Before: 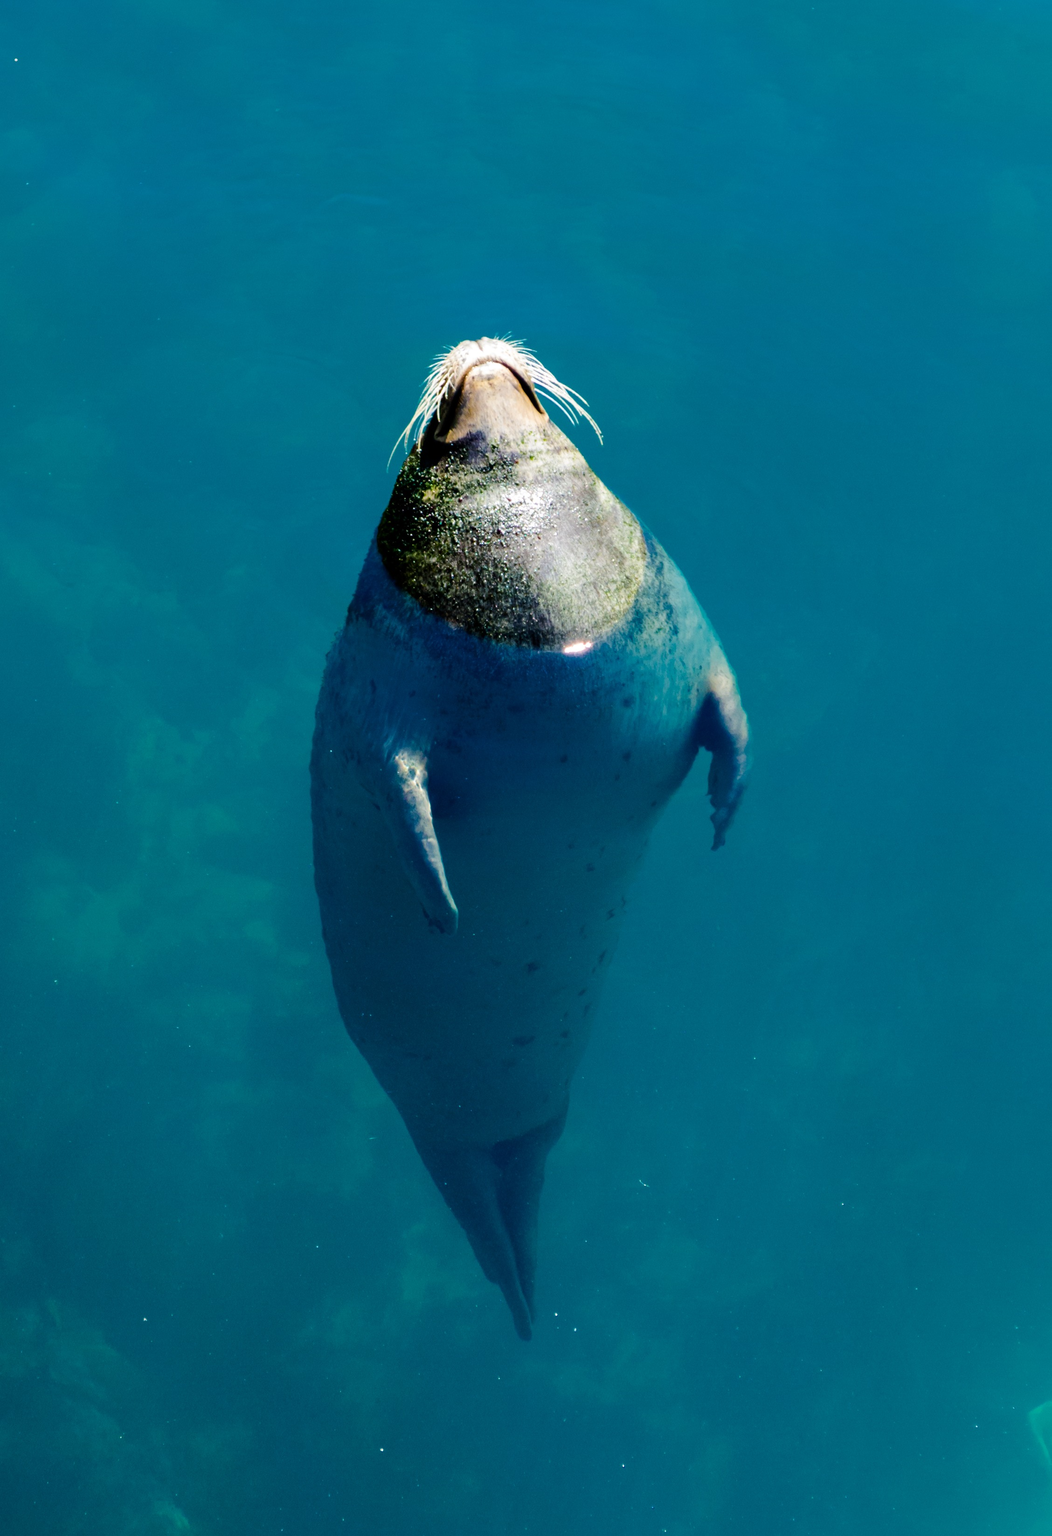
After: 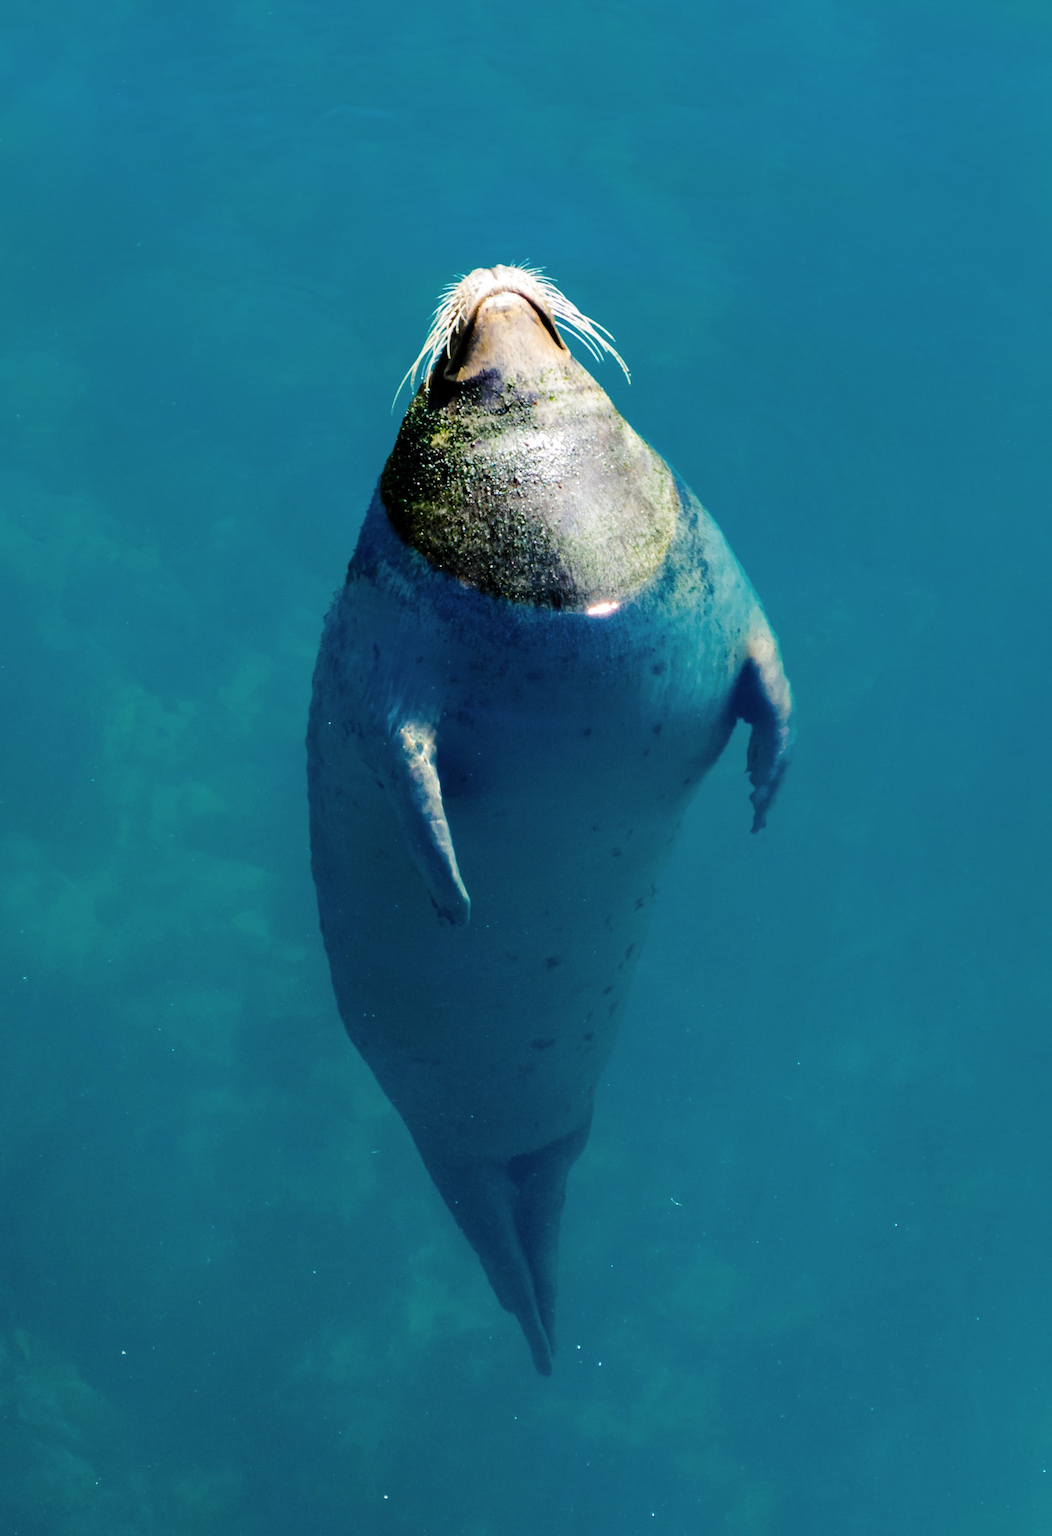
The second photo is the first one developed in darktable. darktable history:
contrast brightness saturation: contrast 0.051, brightness 0.059, saturation 0.007
crop: left 3.235%, top 6.41%, right 6.394%, bottom 3.282%
